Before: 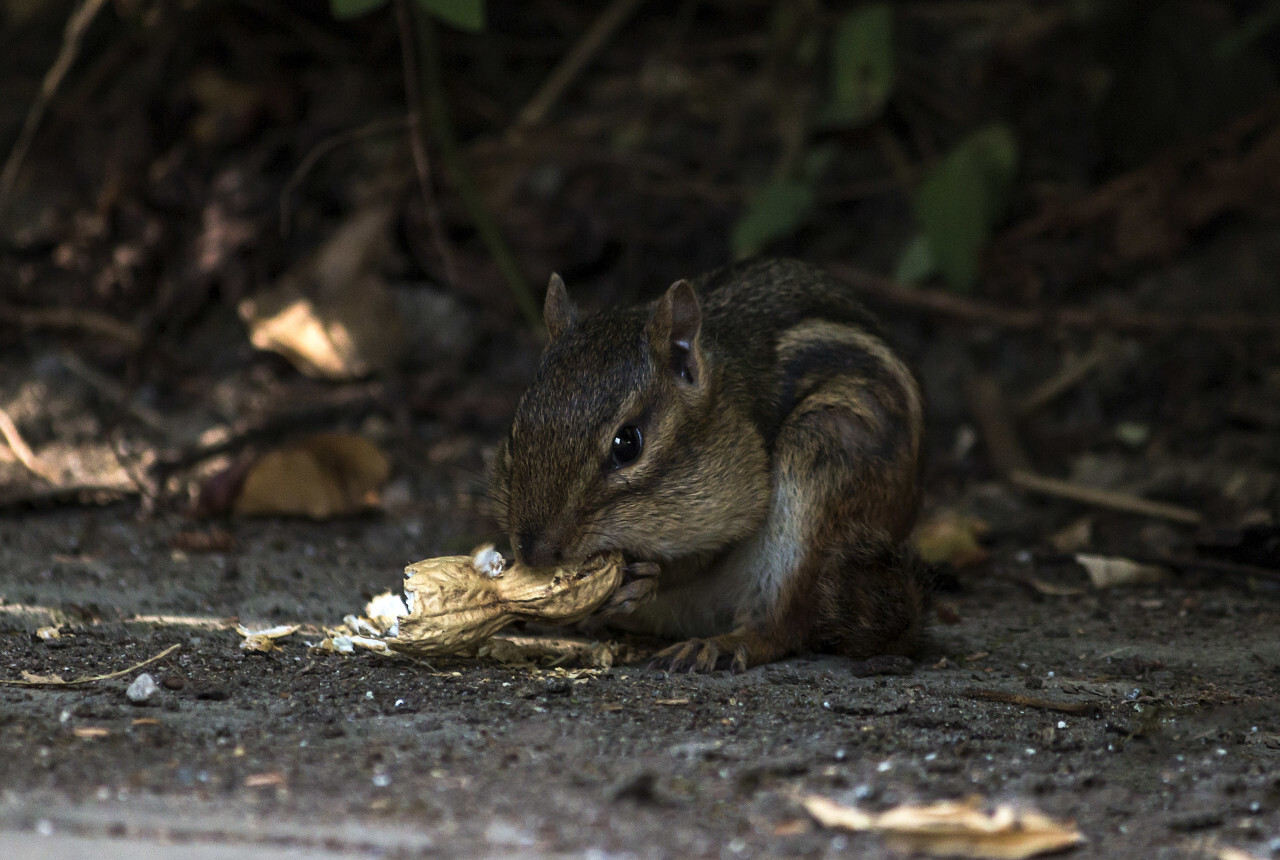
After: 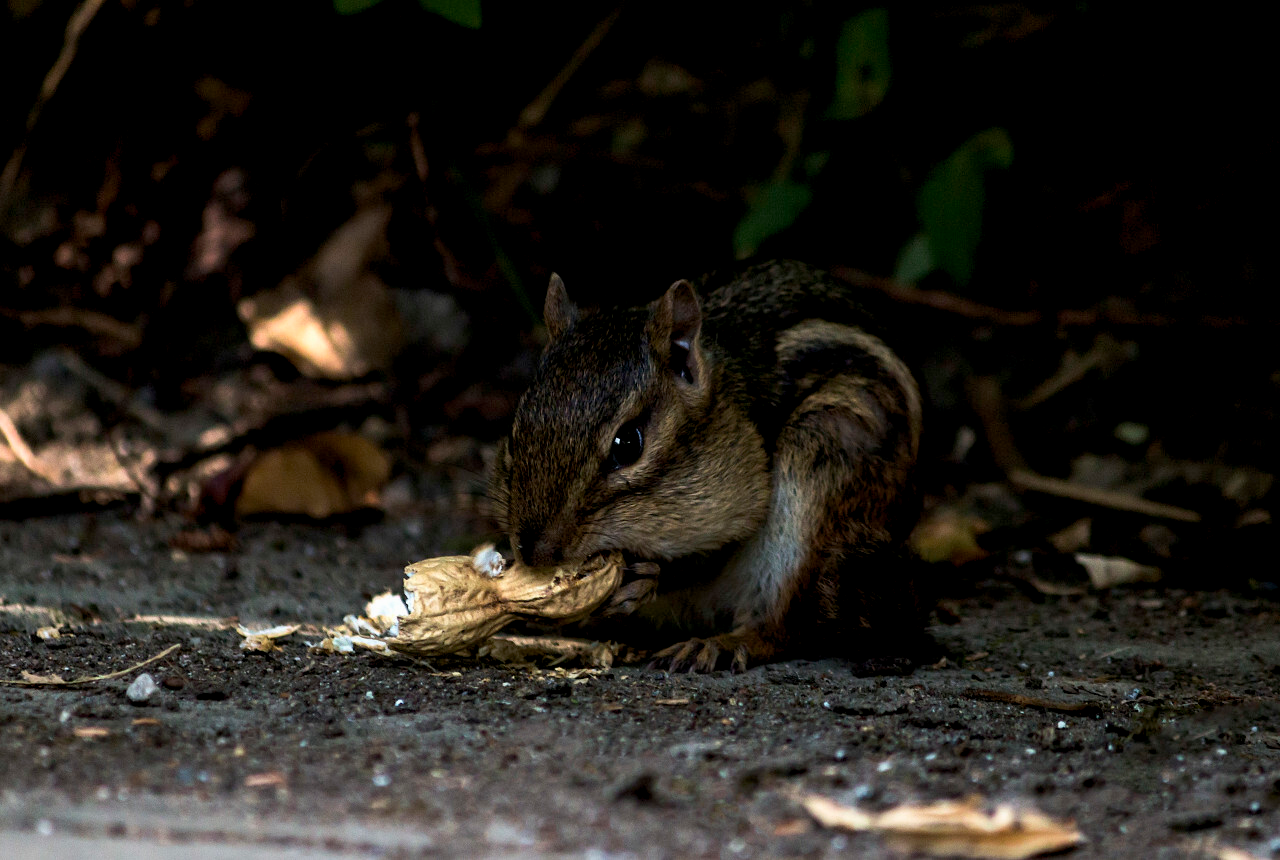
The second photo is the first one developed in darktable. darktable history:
color balance rgb: shadows lift › luminance -20.243%, global offset › luminance -0.897%, perceptual saturation grading › global saturation 0.524%
exposure: exposure -0.016 EV, compensate highlight preservation false
